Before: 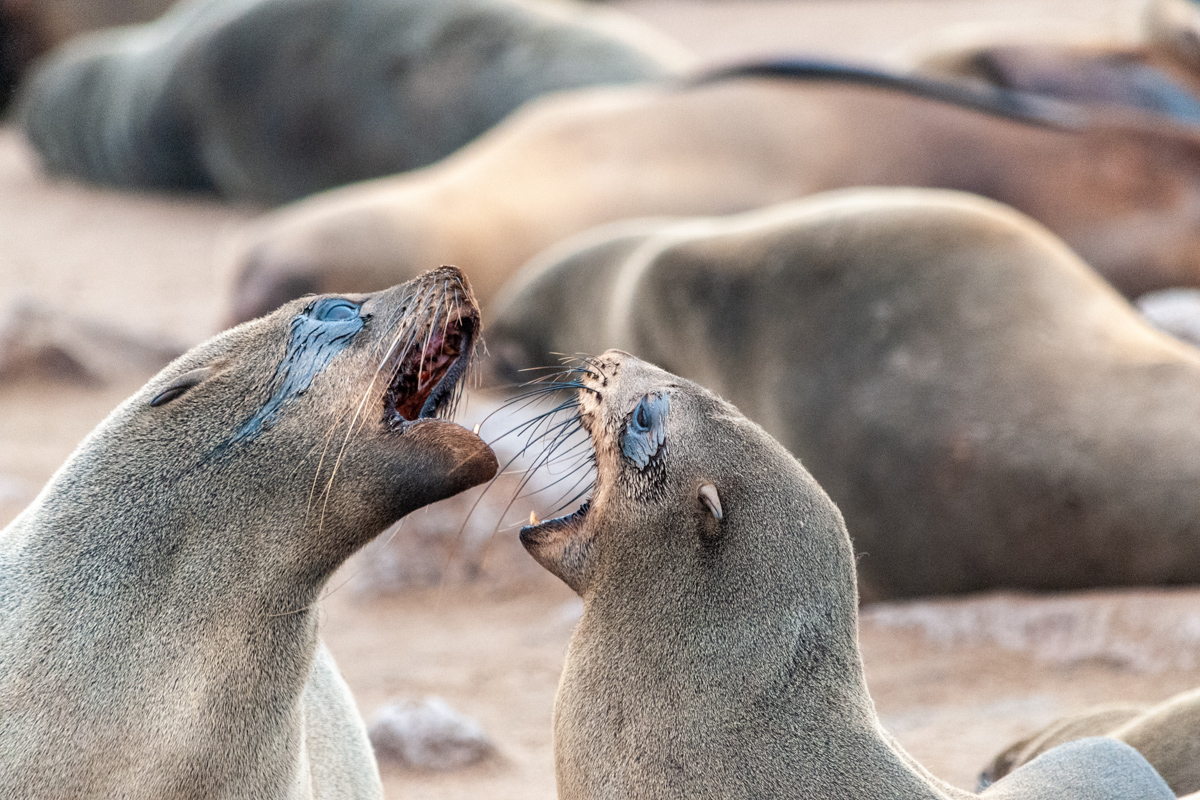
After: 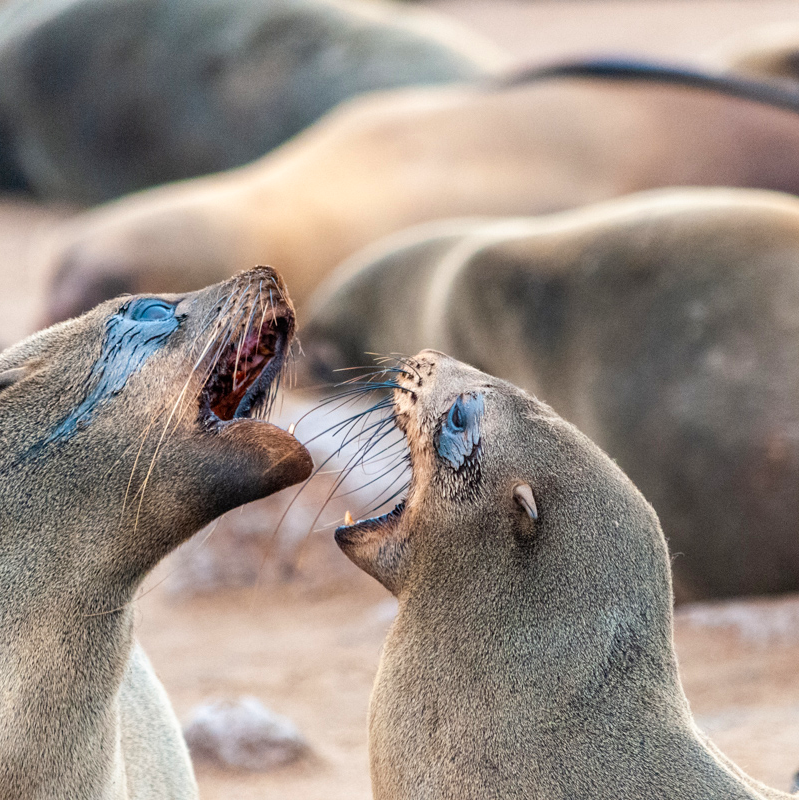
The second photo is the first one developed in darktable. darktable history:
rotate and perspective: automatic cropping off
crop: left 15.419%, right 17.914%
color balance rgb: perceptual saturation grading › global saturation 20%, global vibrance 20%
